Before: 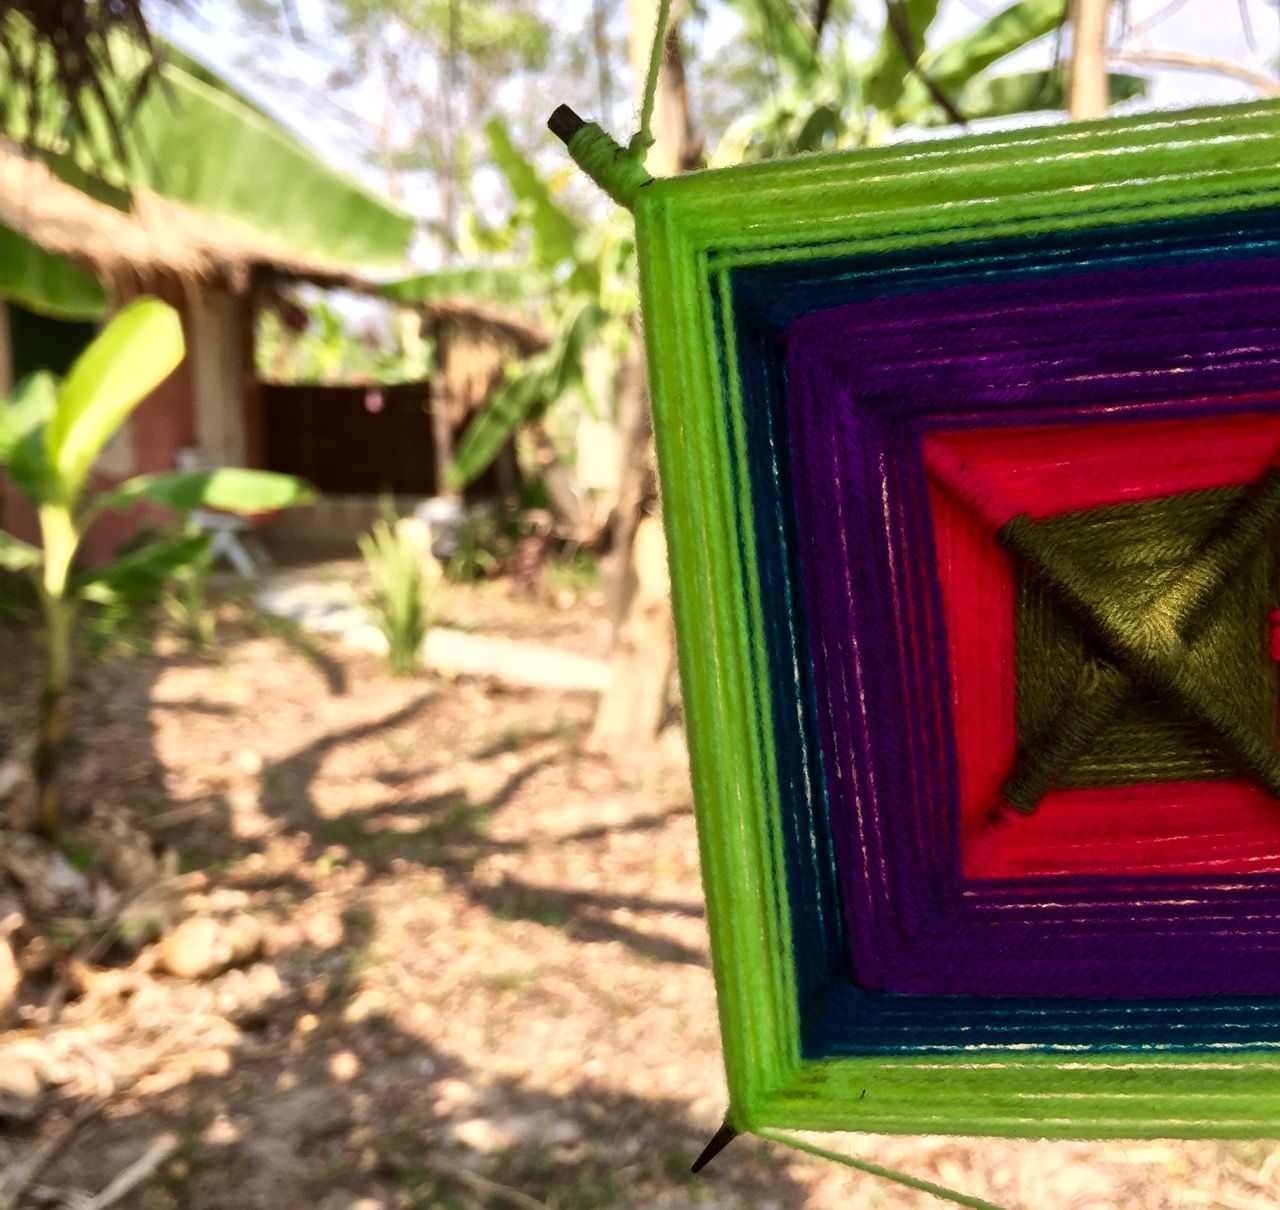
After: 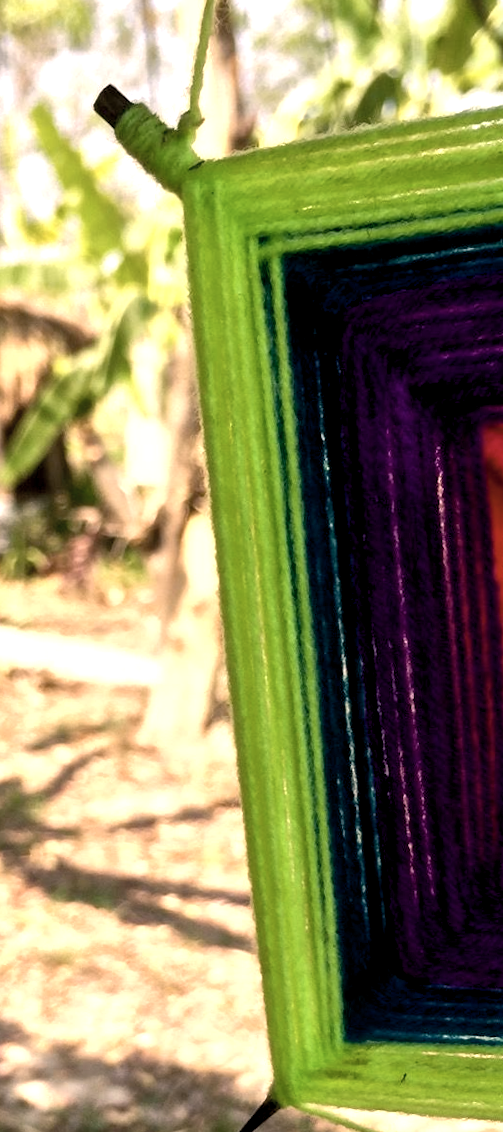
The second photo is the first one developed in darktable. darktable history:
color balance rgb: shadows lift › chroma 2%, shadows lift › hue 217.2°, power › hue 60°, highlights gain › chroma 1%, highlights gain › hue 69.6°, global offset › luminance -0.5%, perceptual saturation grading › global saturation 15%, global vibrance 15%
rotate and perspective: rotation 0.062°, lens shift (vertical) 0.115, lens shift (horizontal) -0.133, crop left 0.047, crop right 0.94, crop top 0.061, crop bottom 0.94
levels: levels [0, 0.43, 0.859]
crop: left 31.229%, right 27.105%
color correction: highlights a* 5.59, highlights b* 5.24, saturation 0.68
